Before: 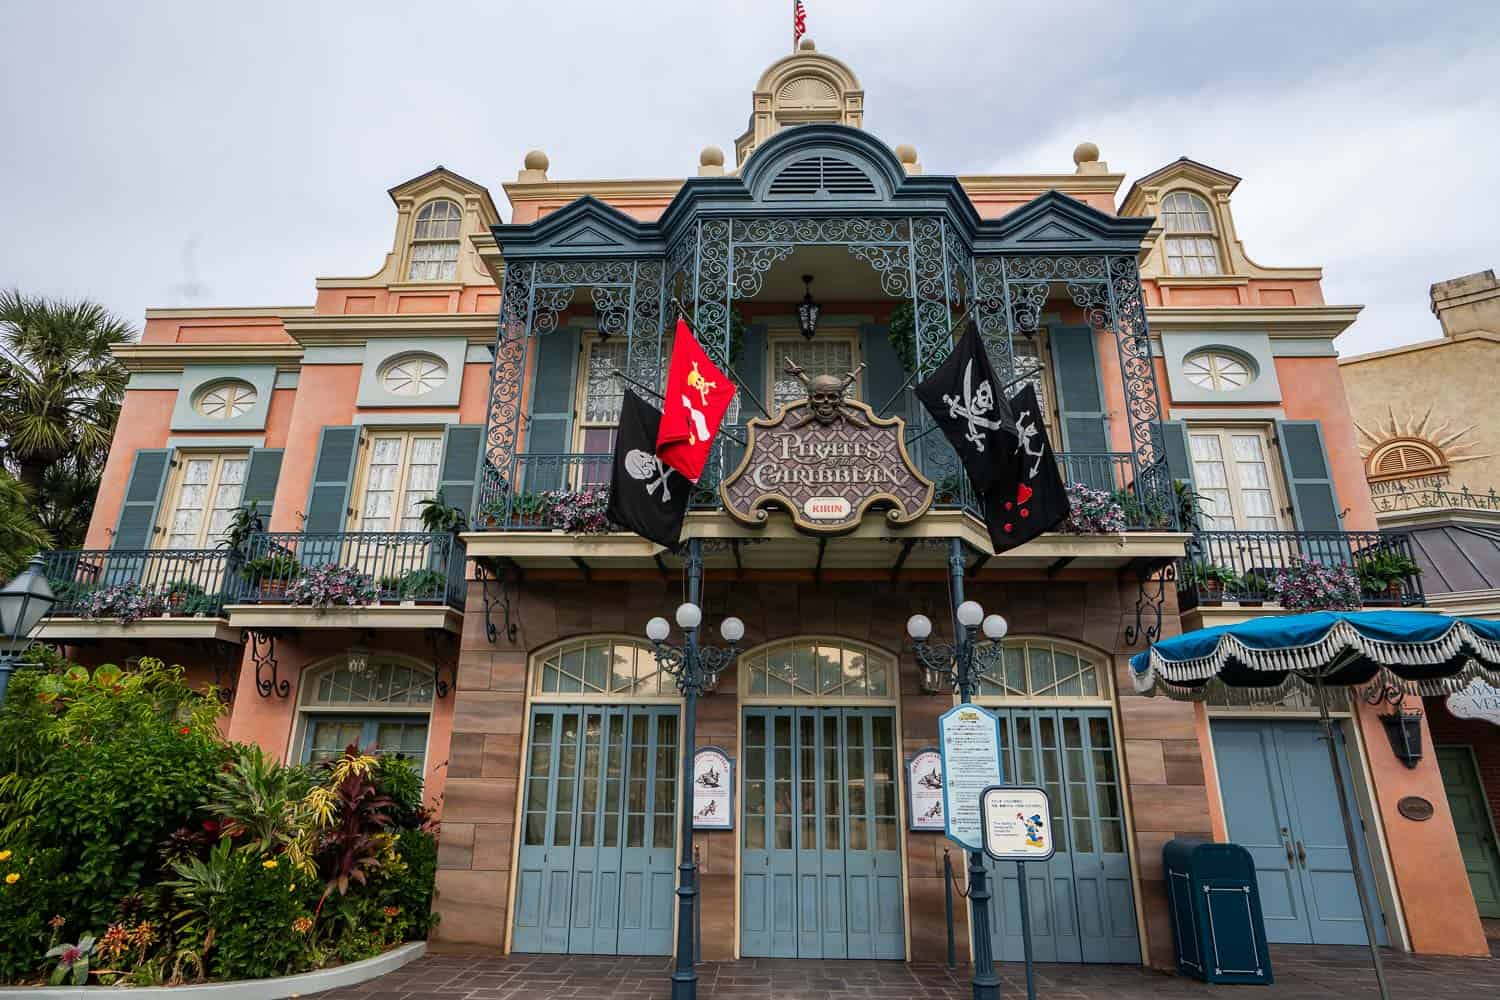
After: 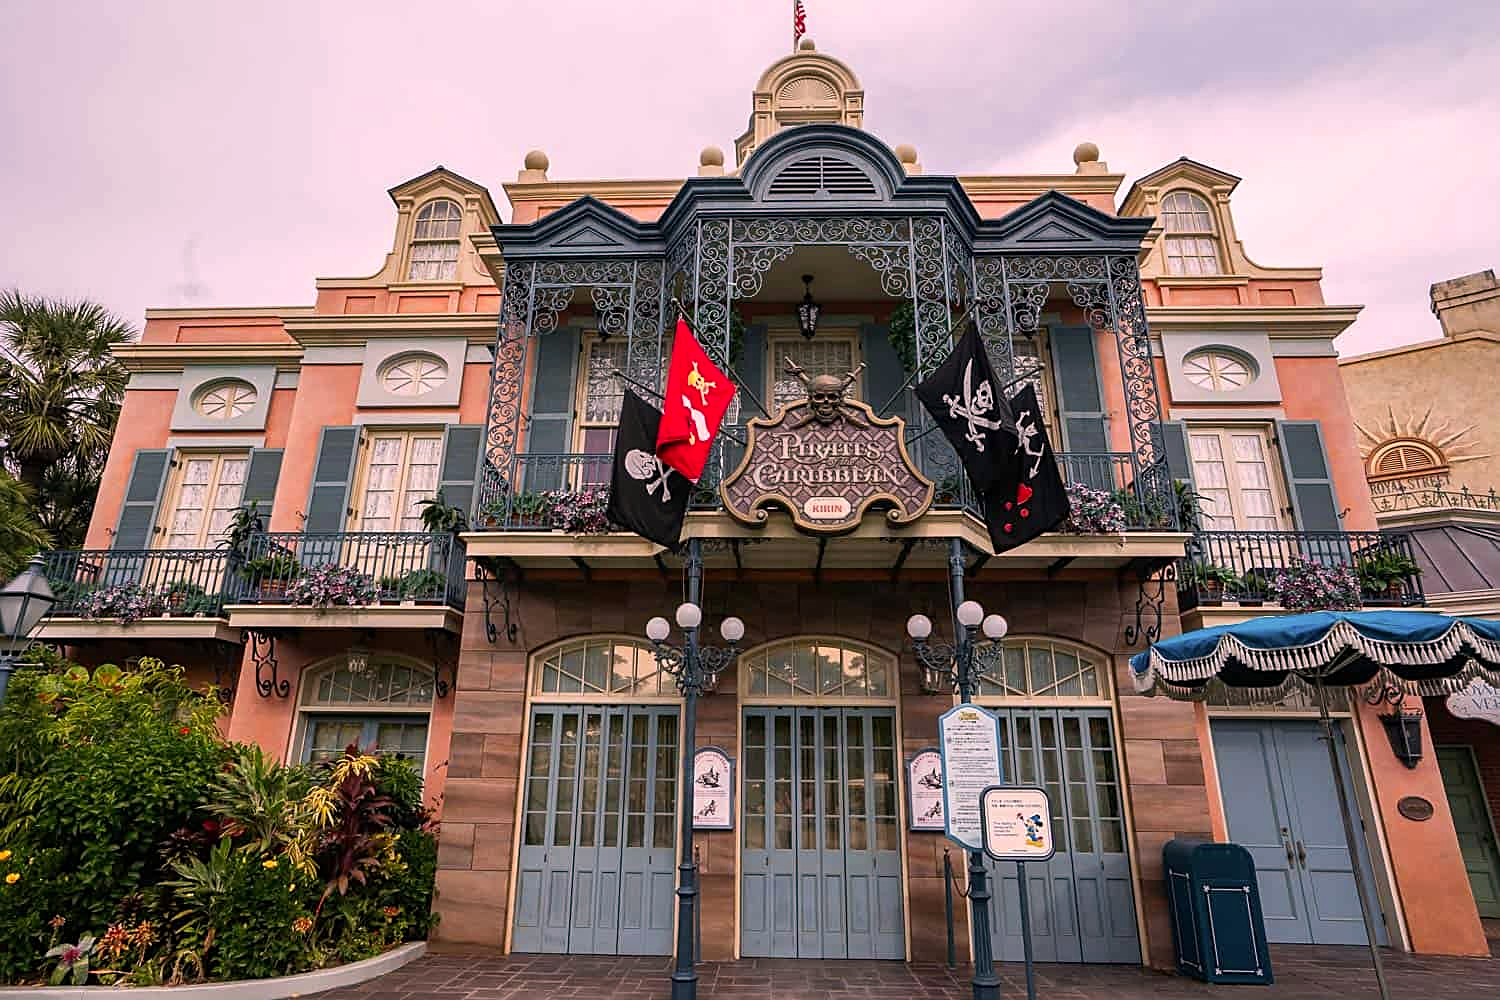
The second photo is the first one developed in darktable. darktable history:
sharpen: on, module defaults
color correction: highlights a* 14.72, highlights b* 4.68
